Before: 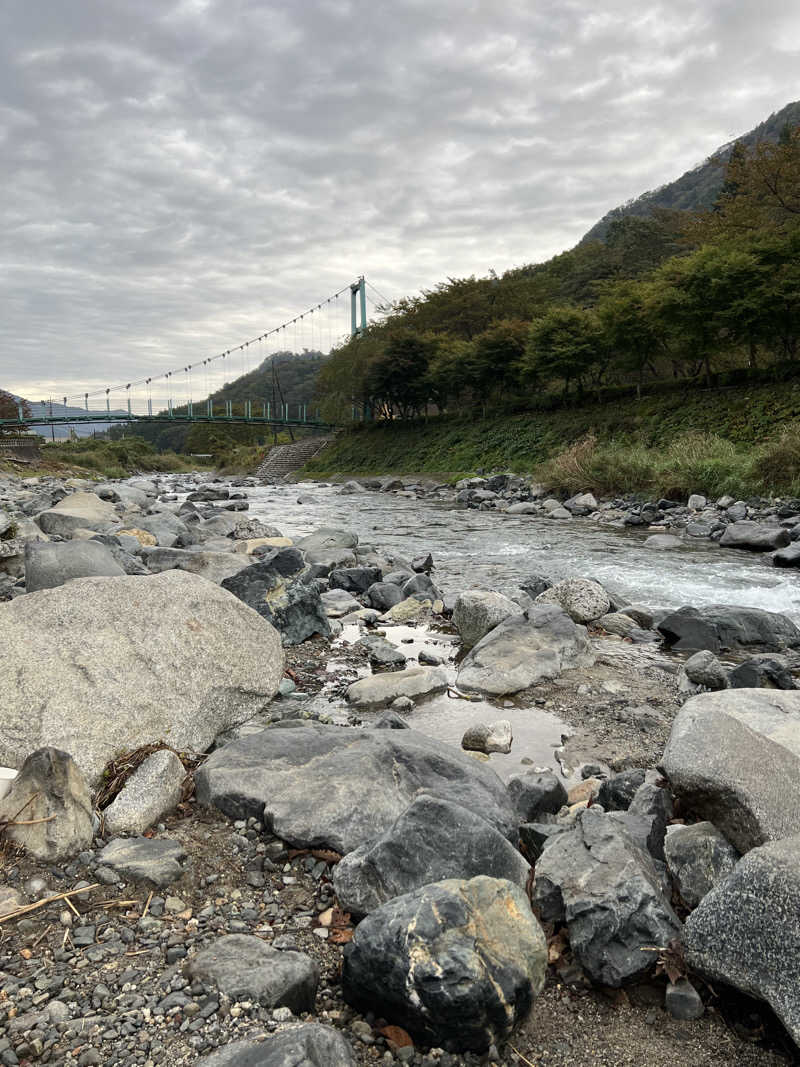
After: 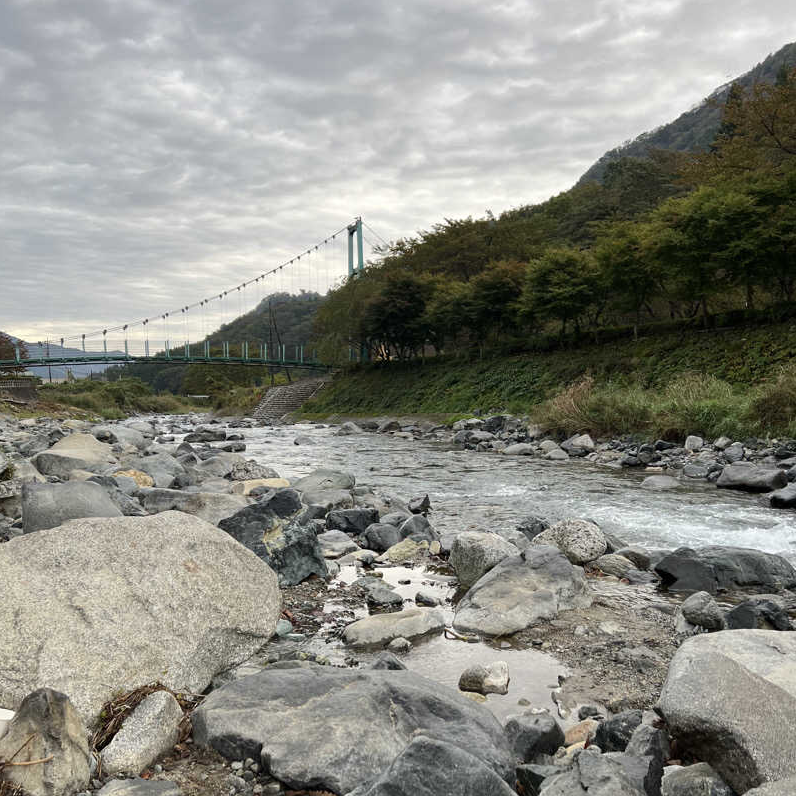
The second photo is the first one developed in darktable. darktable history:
color correction: highlights b* 0.009
crop: left 0.375%, top 5.545%, bottom 19.773%
shadows and highlights: radius 334.28, shadows 63.09, highlights 4.4, compress 88.13%, soften with gaussian
exposure: compensate exposure bias true, compensate highlight preservation false
